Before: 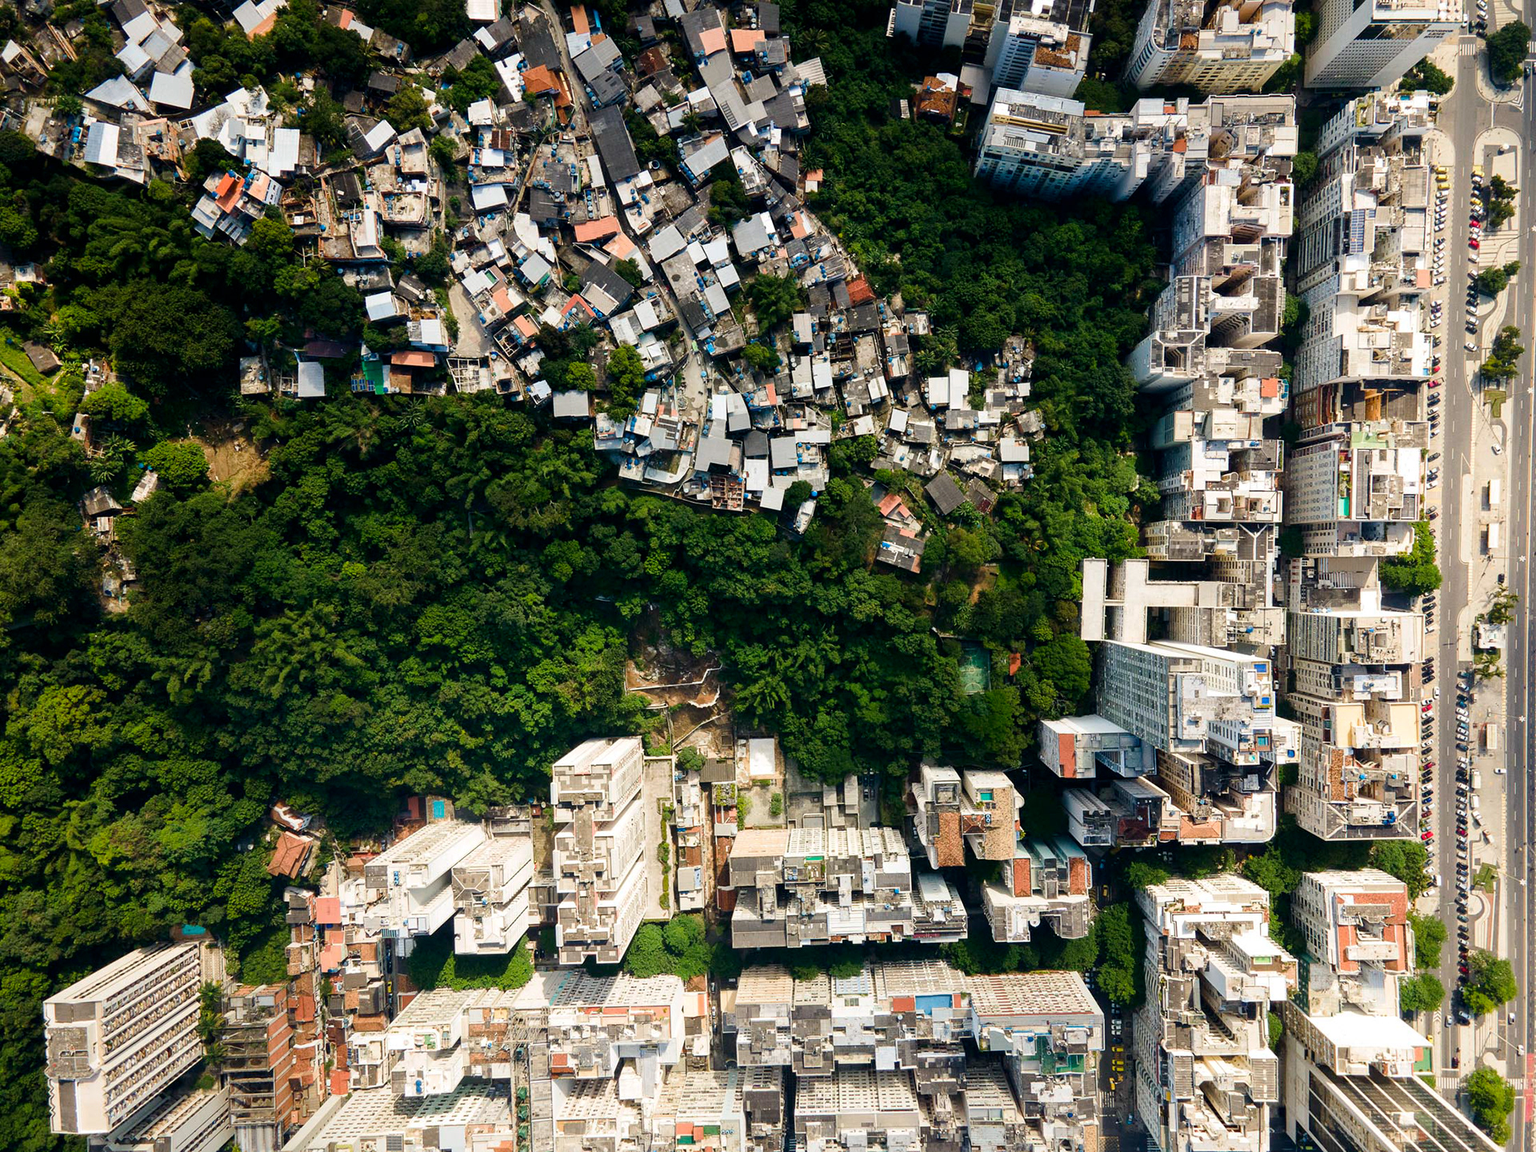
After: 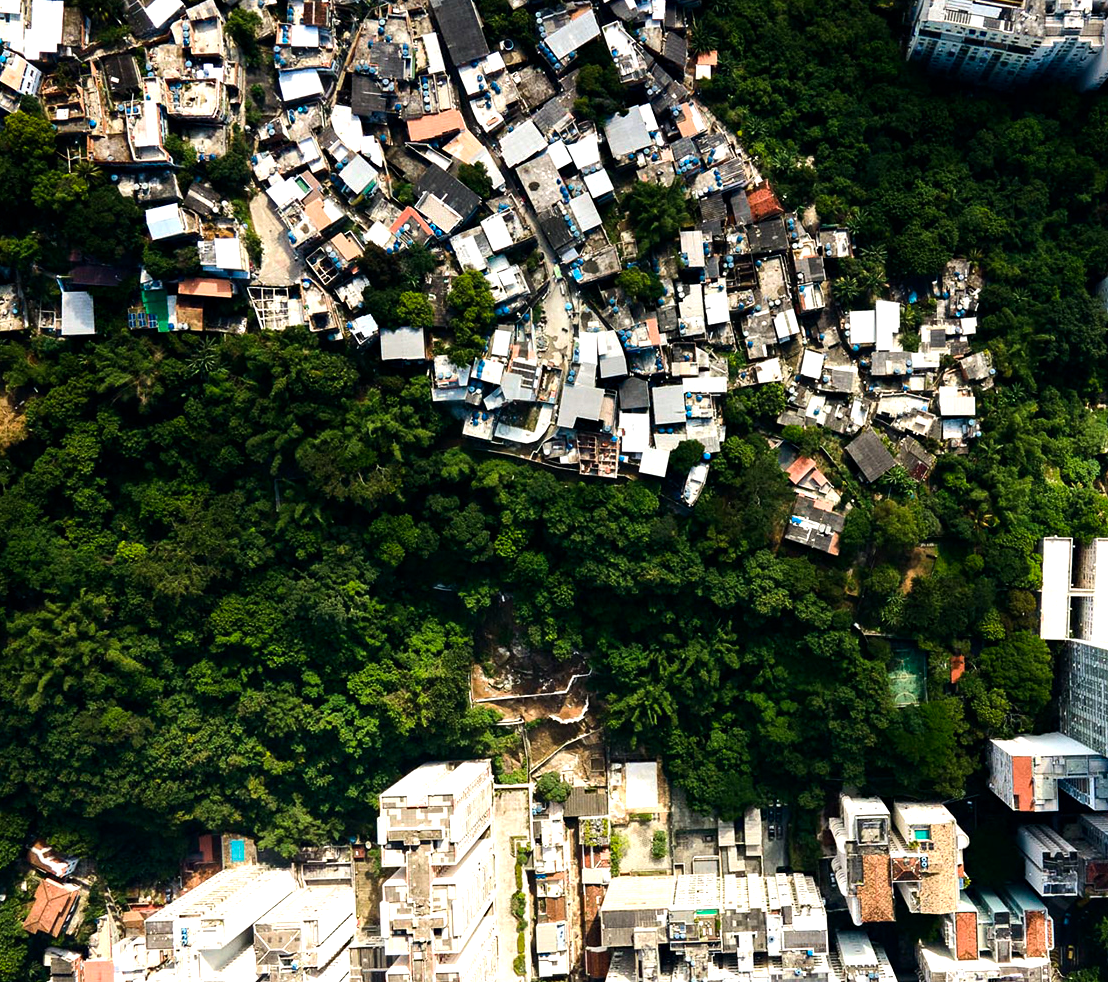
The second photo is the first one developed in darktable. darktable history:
haze removal: compatibility mode true, adaptive false
crop: left 16.202%, top 11.208%, right 26.045%, bottom 20.557%
tone equalizer: -8 EV -0.75 EV, -7 EV -0.7 EV, -6 EV -0.6 EV, -5 EV -0.4 EV, -3 EV 0.4 EV, -2 EV 0.6 EV, -1 EV 0.7 EV, +0 EV 0.75 EV, edges refinement/feathering 500, mask exposure compensation -1.57 EV, preserve details no
